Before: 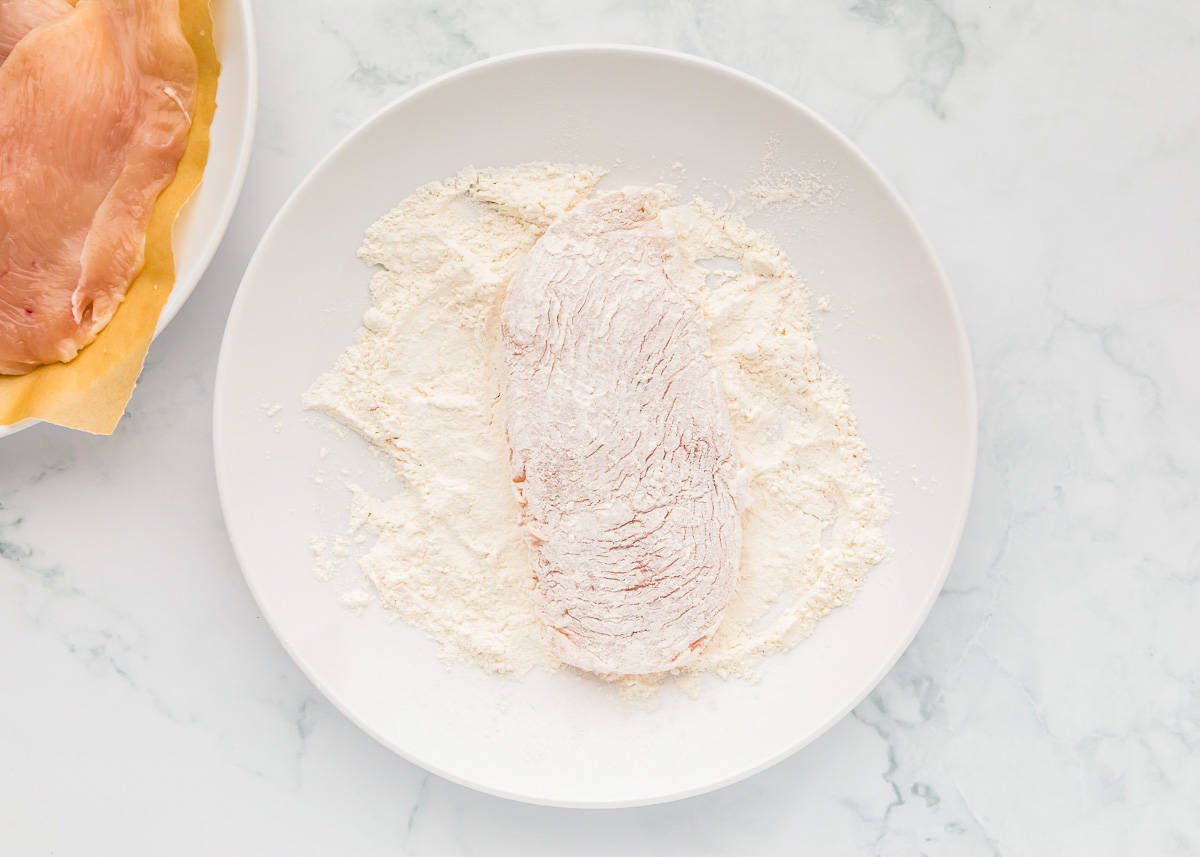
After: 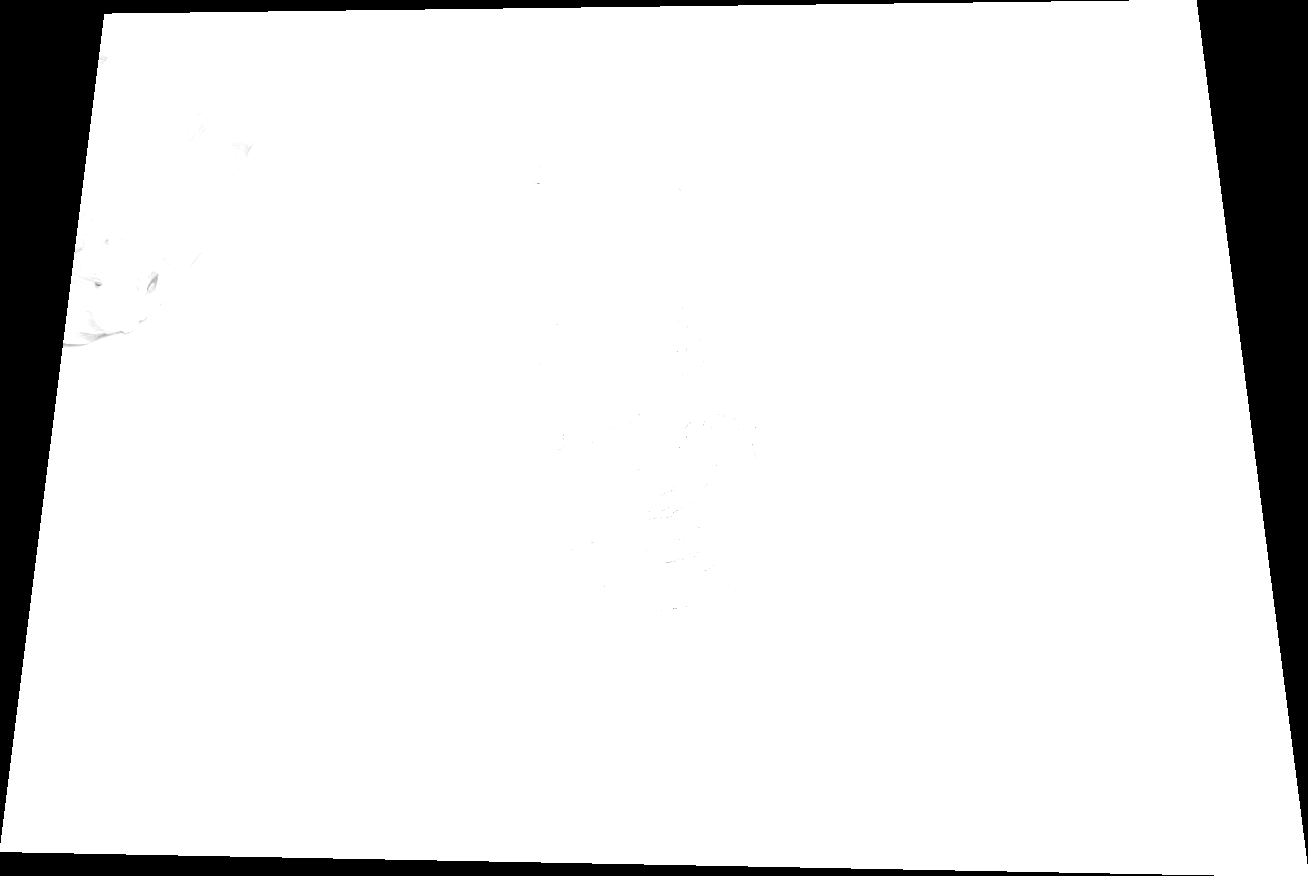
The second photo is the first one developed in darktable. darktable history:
exposure: black level correction 0.001, exposure 2 EV, compensate highlight preservation false
rotate and perspective: rotation 0.128°, lens shift (vertical) -0.181, lens shift (horizontal) -0.044, shear 0.001, automatic cropping off
contrast brightness saturation: brightness 0.18, saturation -0.5
monochrome: on, module defaults
